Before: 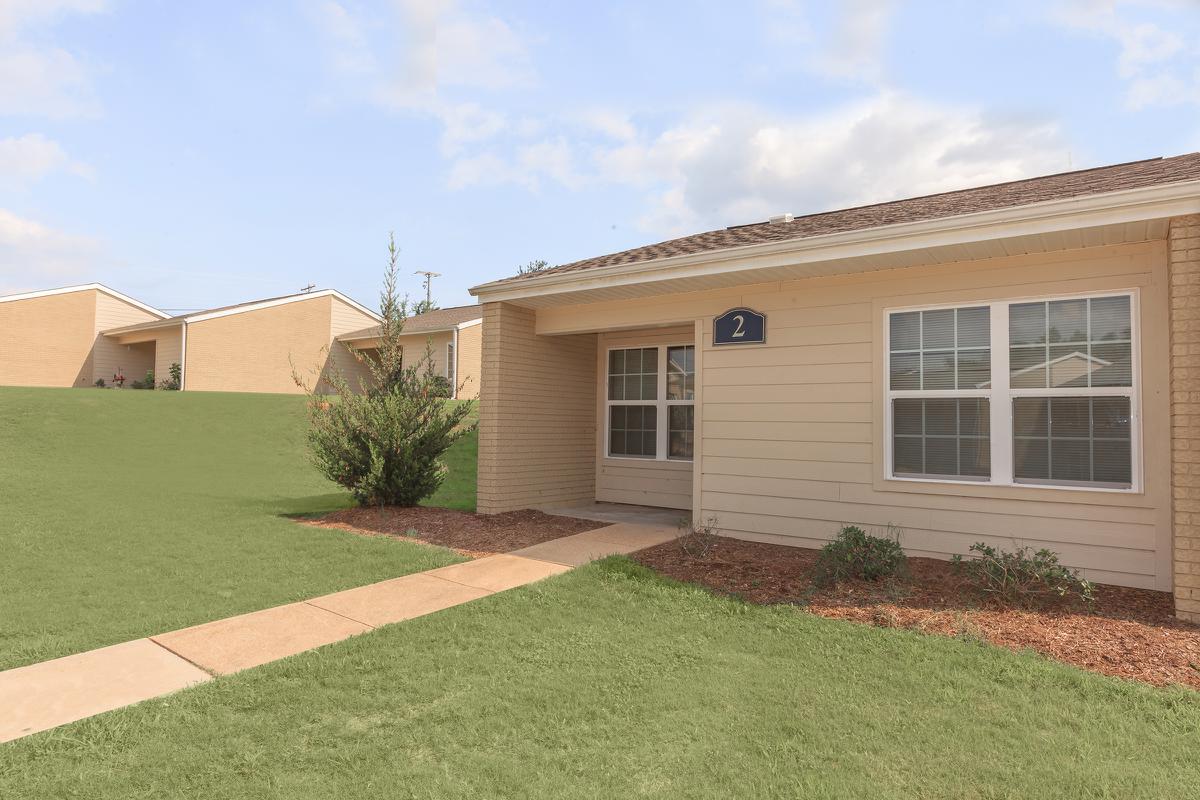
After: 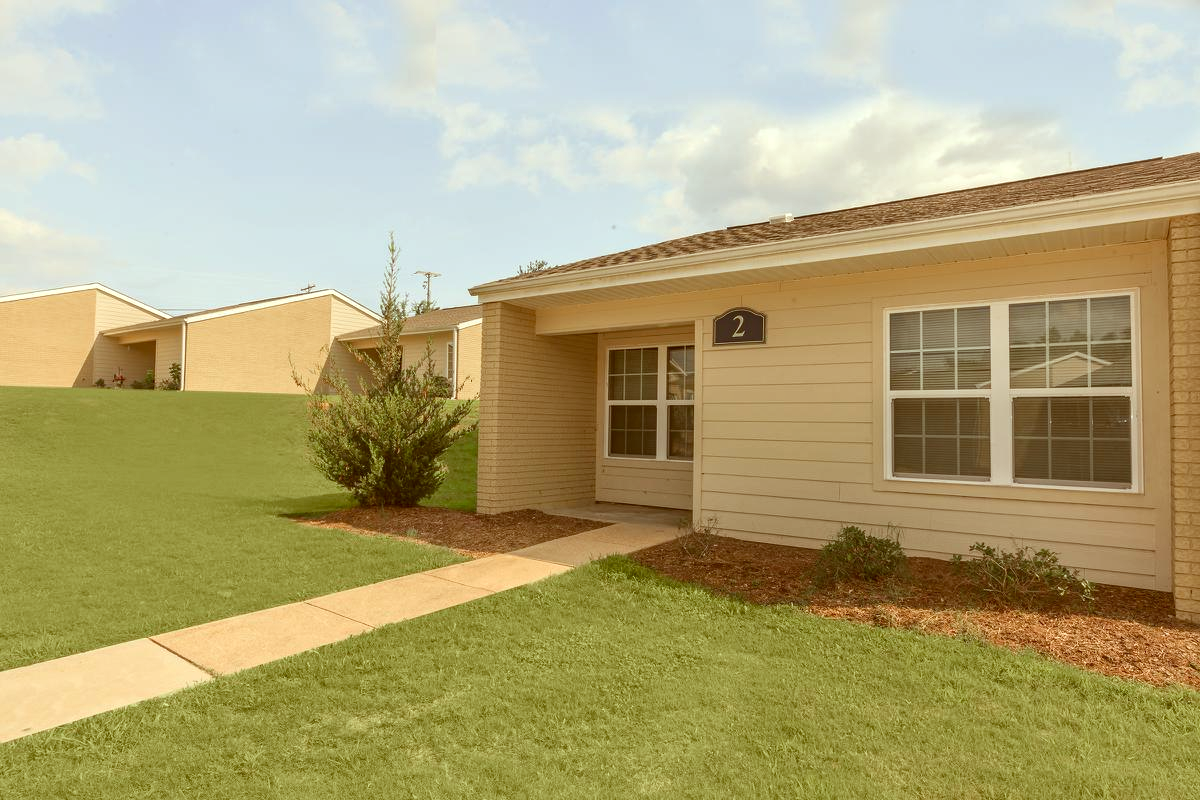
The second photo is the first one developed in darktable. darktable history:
color correction: highlights a* -5.3, highlights b* 9.8, shadows a* 9.8, shadows b* 24.26
local contrast: mode bilateral grid, contrast 20, coarseness 50, detail 130%, midtone range 0.2
